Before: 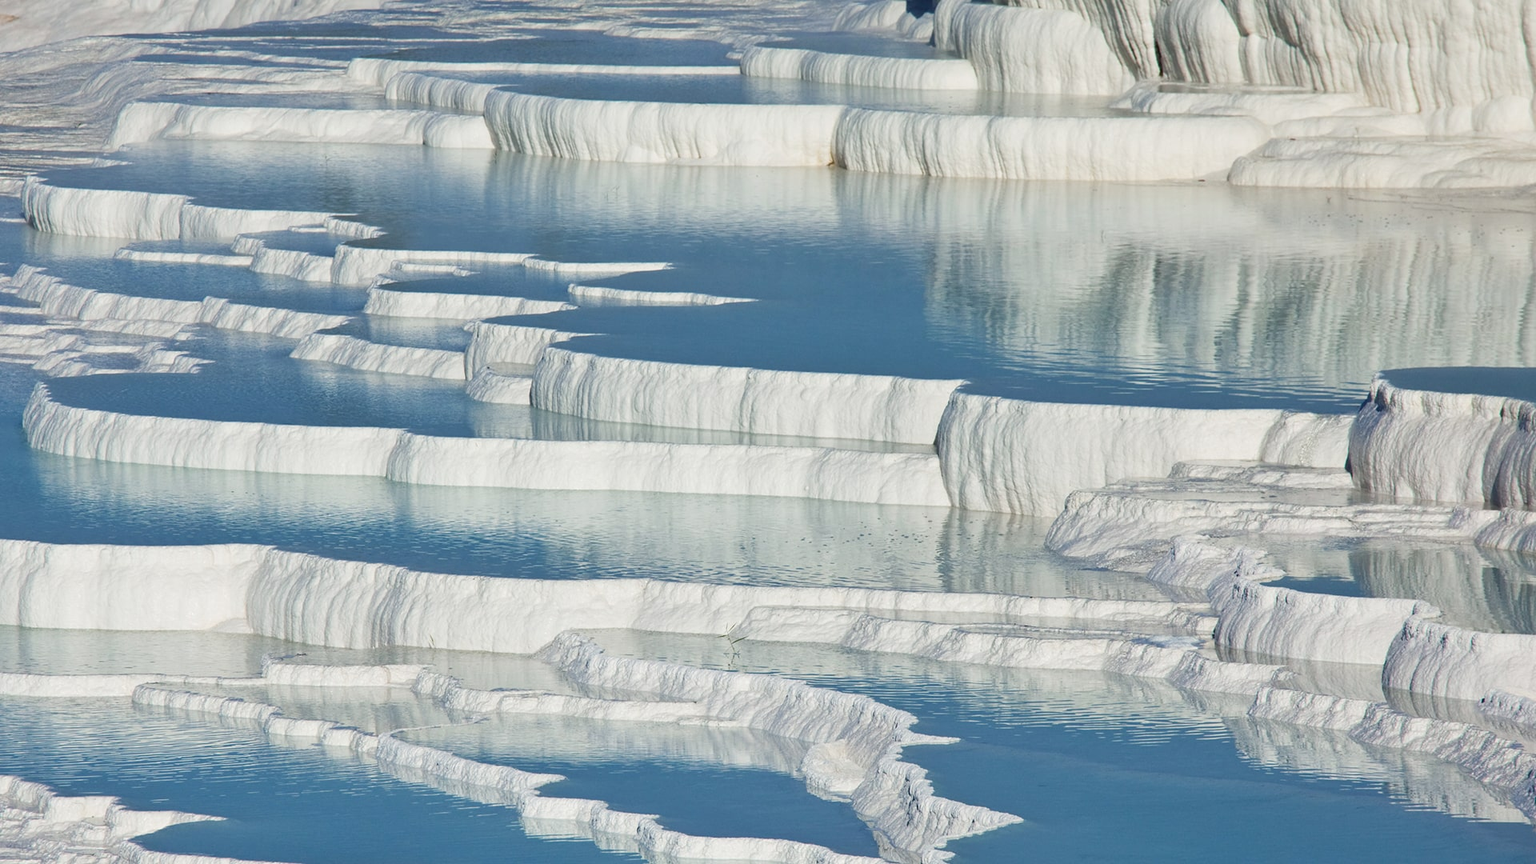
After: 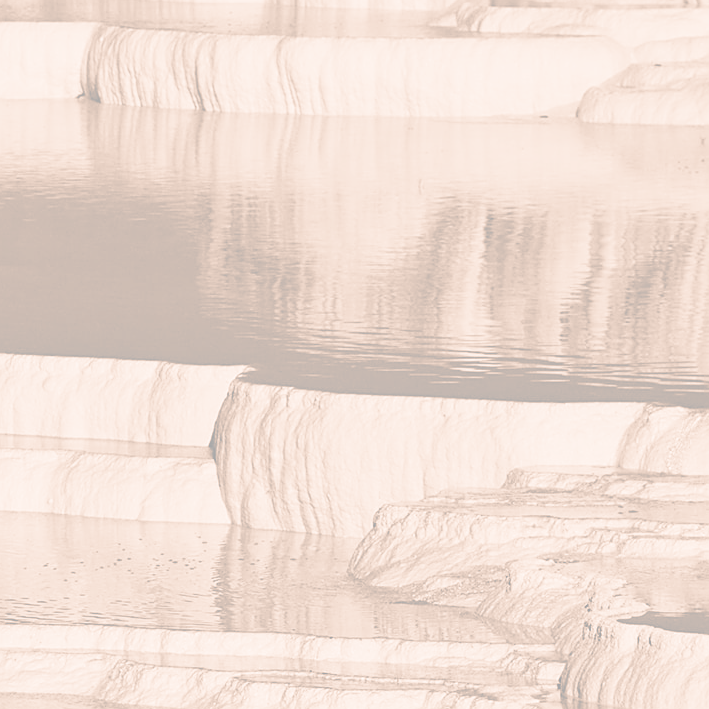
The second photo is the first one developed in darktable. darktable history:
crop and rotate: left 49.936%, top 10.094%, right 13.136%, bottom 24.256%
monochrome: on, module defaults
sharpen: on, module defaults
exposure: compensate highlight preservation false
colorize: hue 331.2°, saturation 75%, source mix 30.28%, lightness 70.52%, version 1
contrast brightness saturation: contrast 0.24, brightness -0.24, saturation 0.14
split-toning: shadows › hue 226.8°, shadows › saturation 0.56, highlights › hue 28.8°, balance -40, compress 0%
